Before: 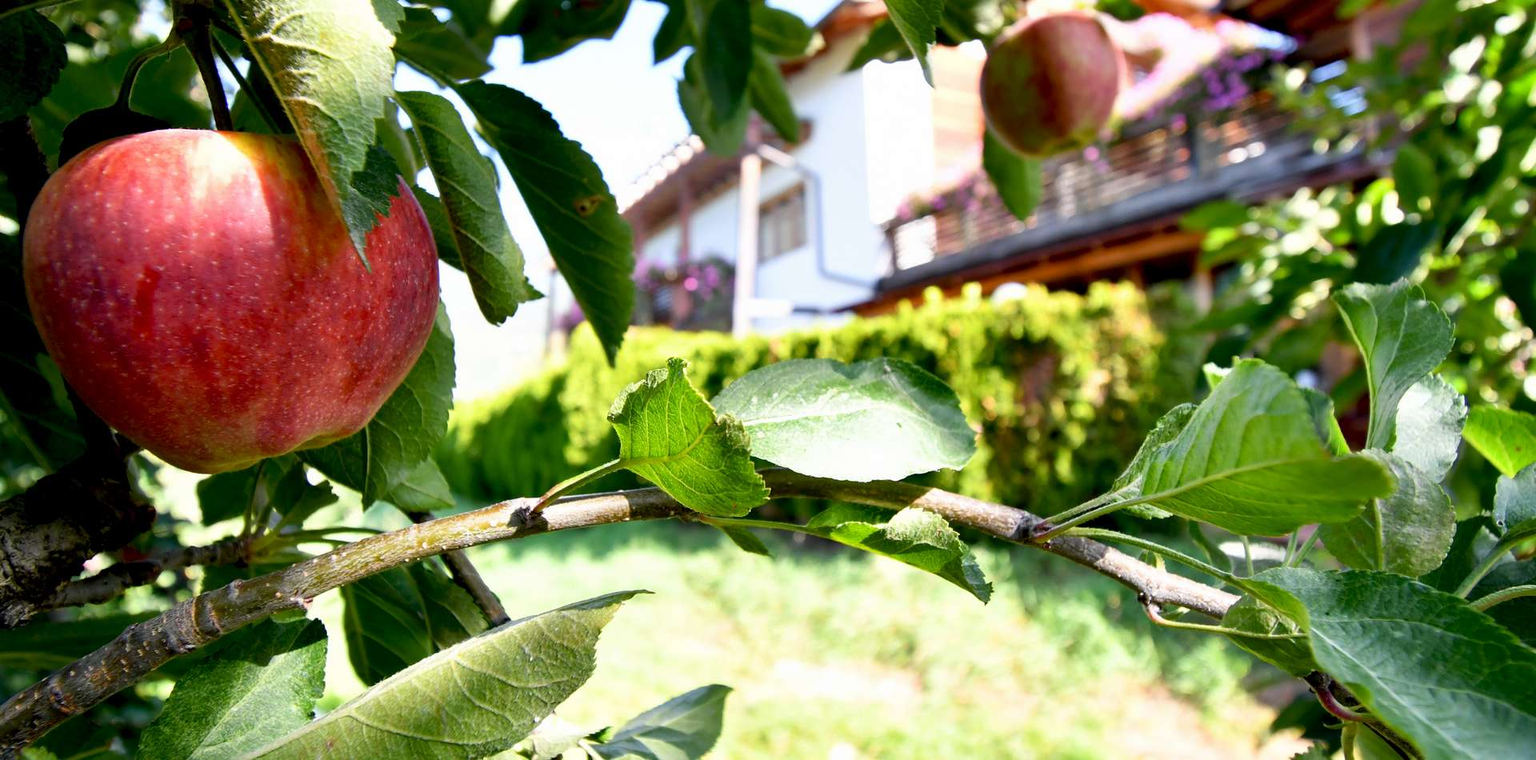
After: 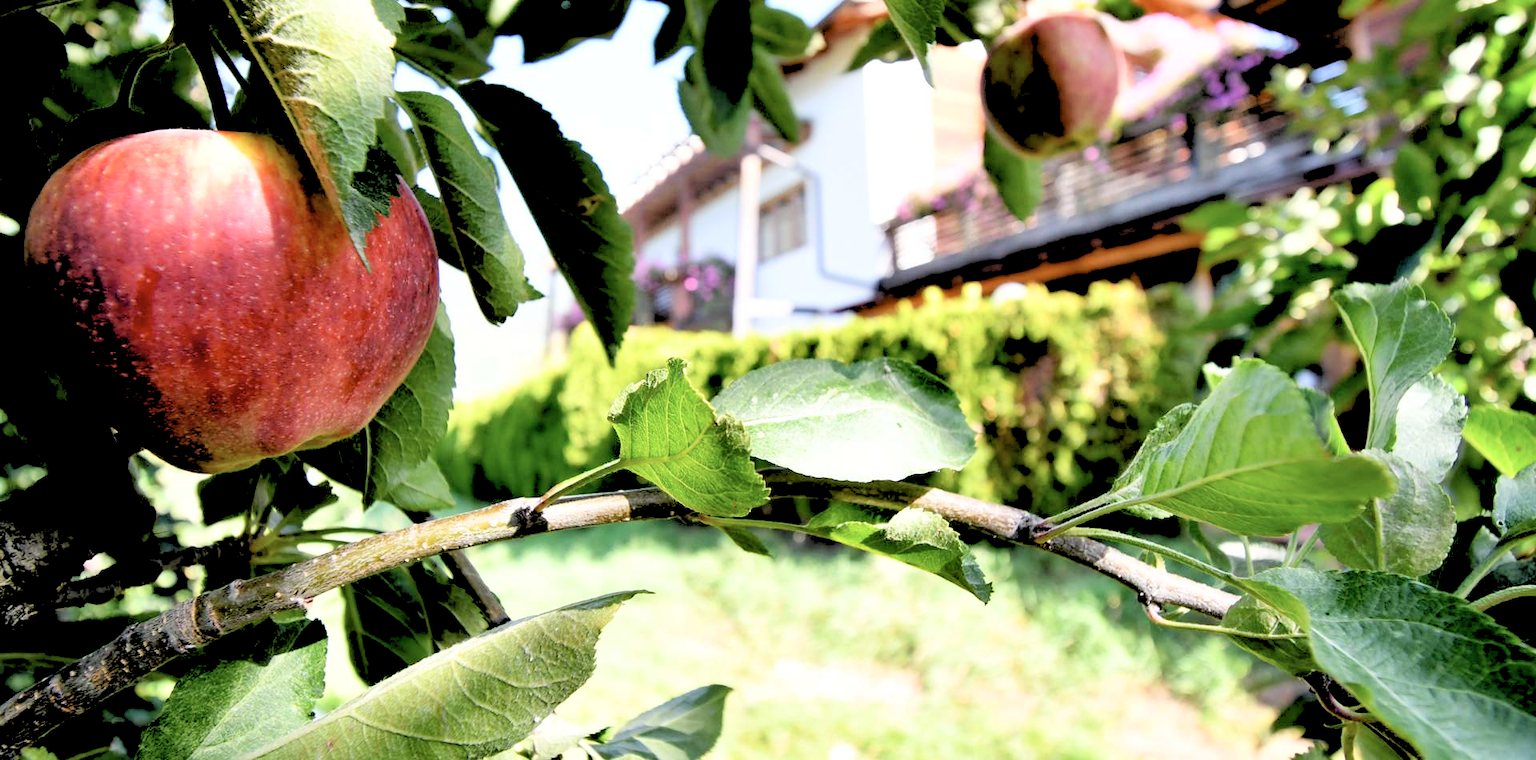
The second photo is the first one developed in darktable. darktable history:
rgb levels: levels [[0.027, 0.429, 0.996], [0, 0.5, 1], [0, 0.5, 1]]
contrast brightness saturation: contrast 0.11, saturation -0.17
shadows and highlights: shadows 29.61, highlights -30.47, low approximation 0.01, soften with gaussian
exposure: black level correction 0.001, exposure 0.014 EV, compensate highlight preservation false
